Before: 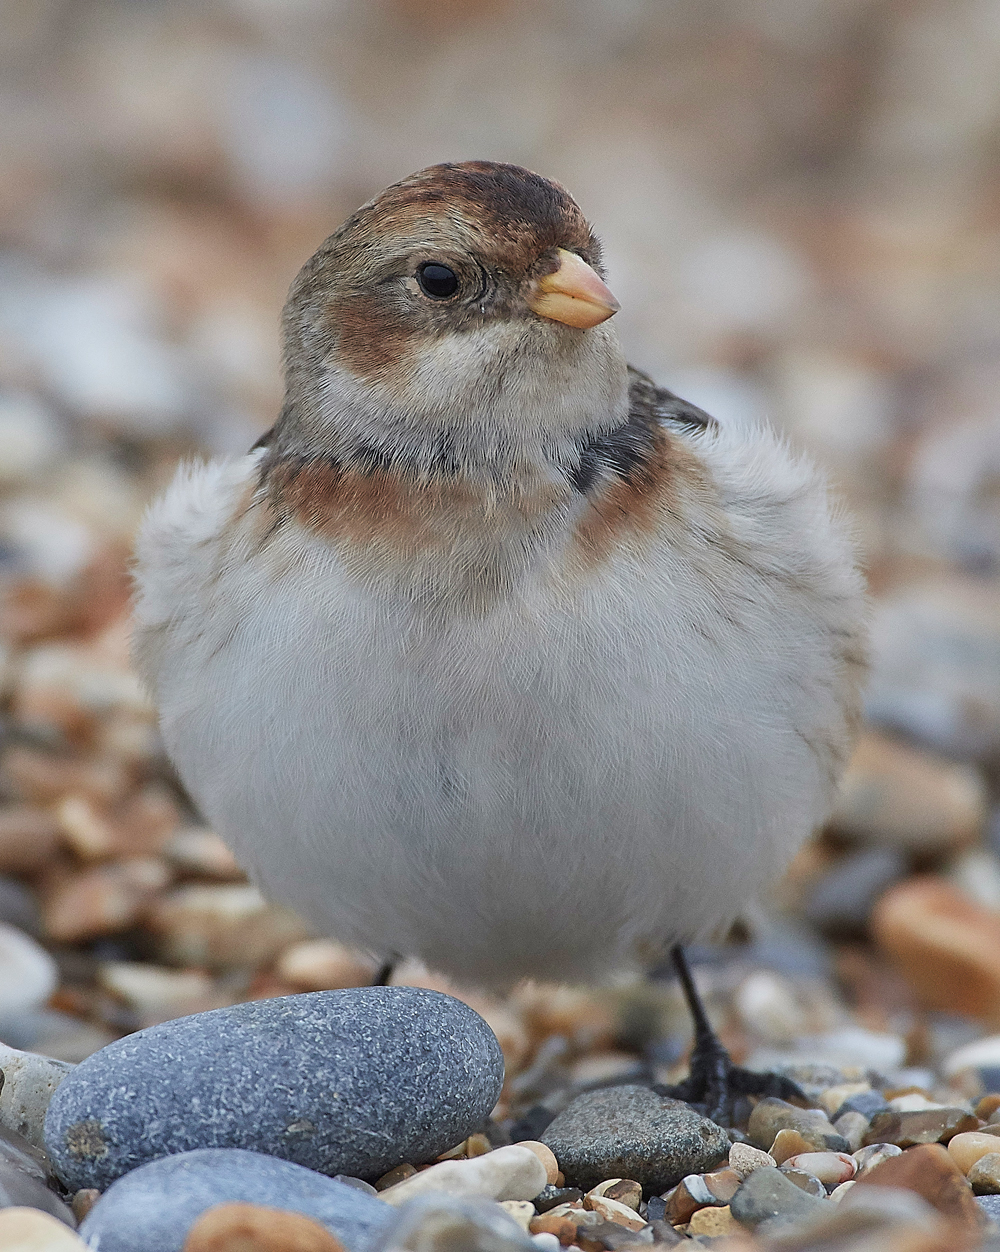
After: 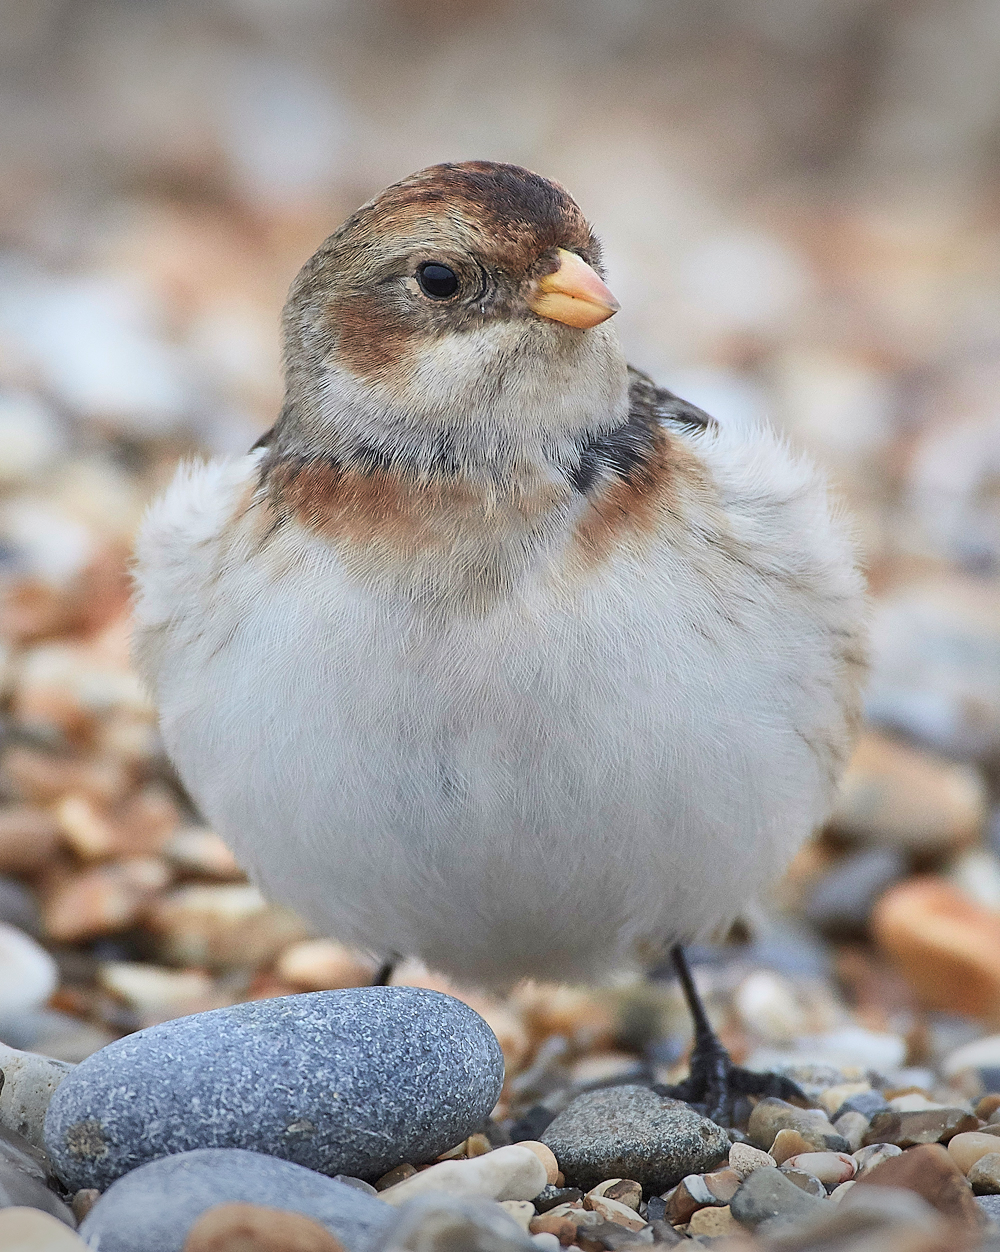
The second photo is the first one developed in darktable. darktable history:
contrast brightness saturation: contrast 0.2, brightness 0.16, saturation 0.22
vignetting: fall-off start 100%, brightness -0.406, saturation -0.3, width/height ratio 1.324, dithering 8-bit output, unbound false
